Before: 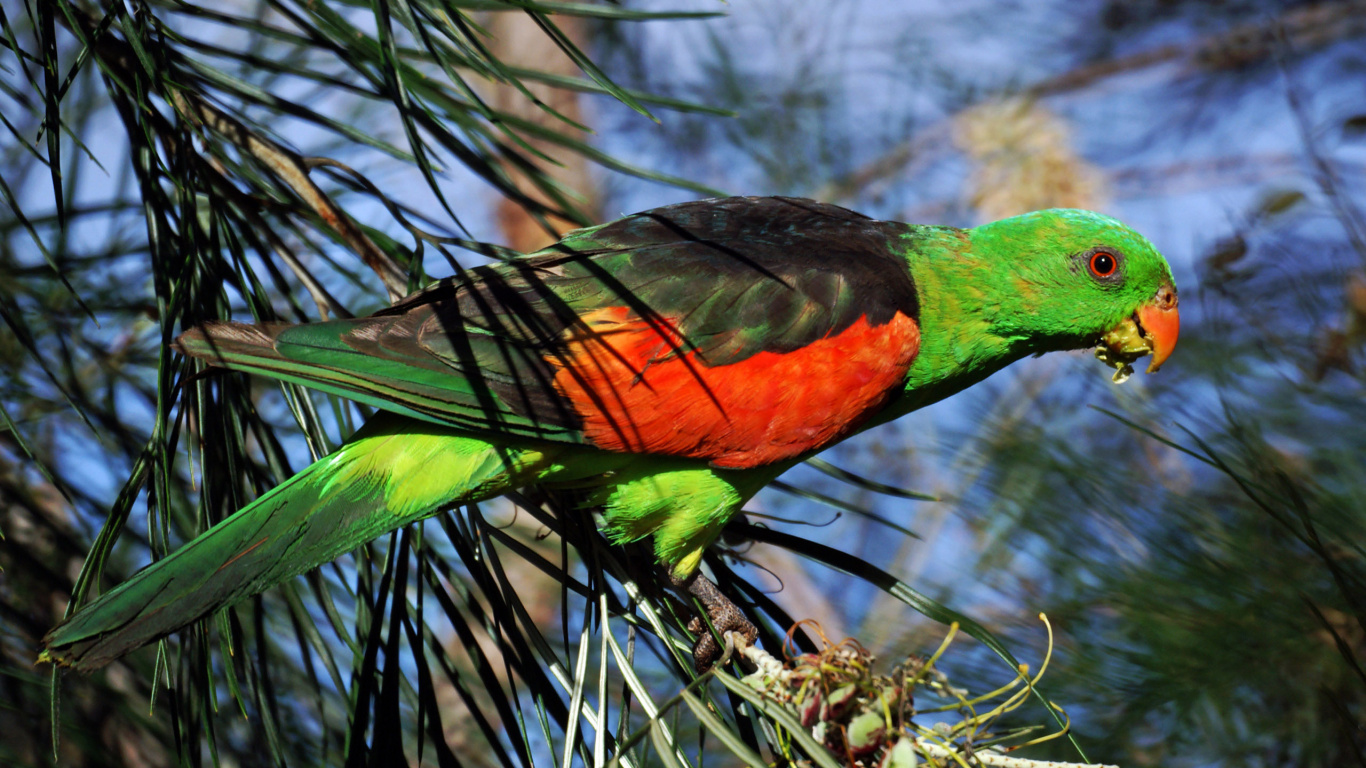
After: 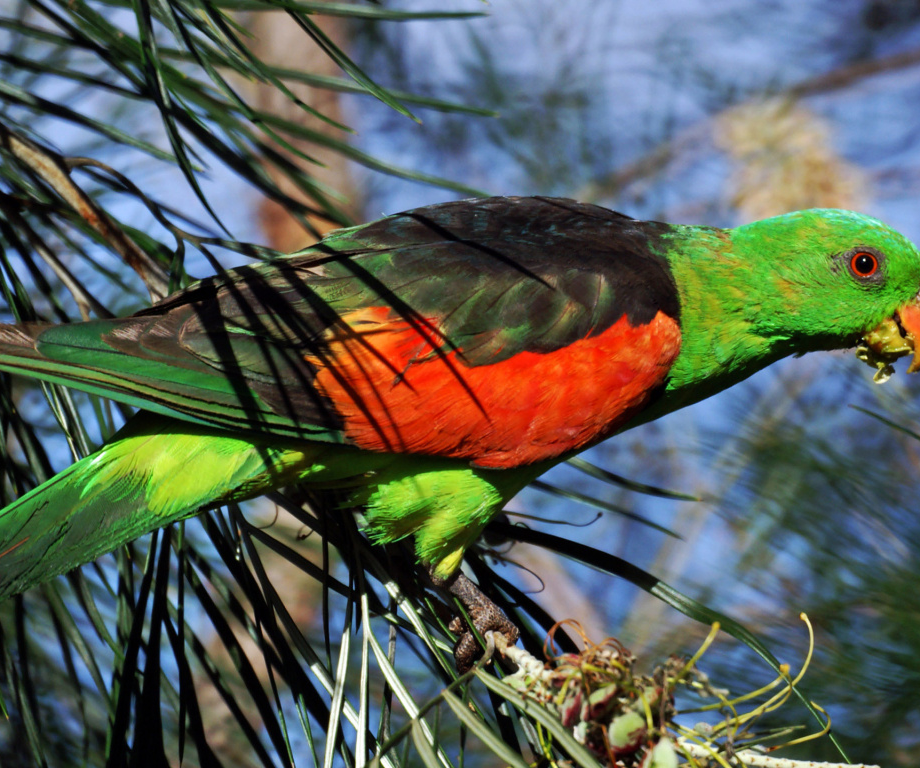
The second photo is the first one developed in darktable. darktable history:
crop and rotate: left 17.568%, right 15.07%
